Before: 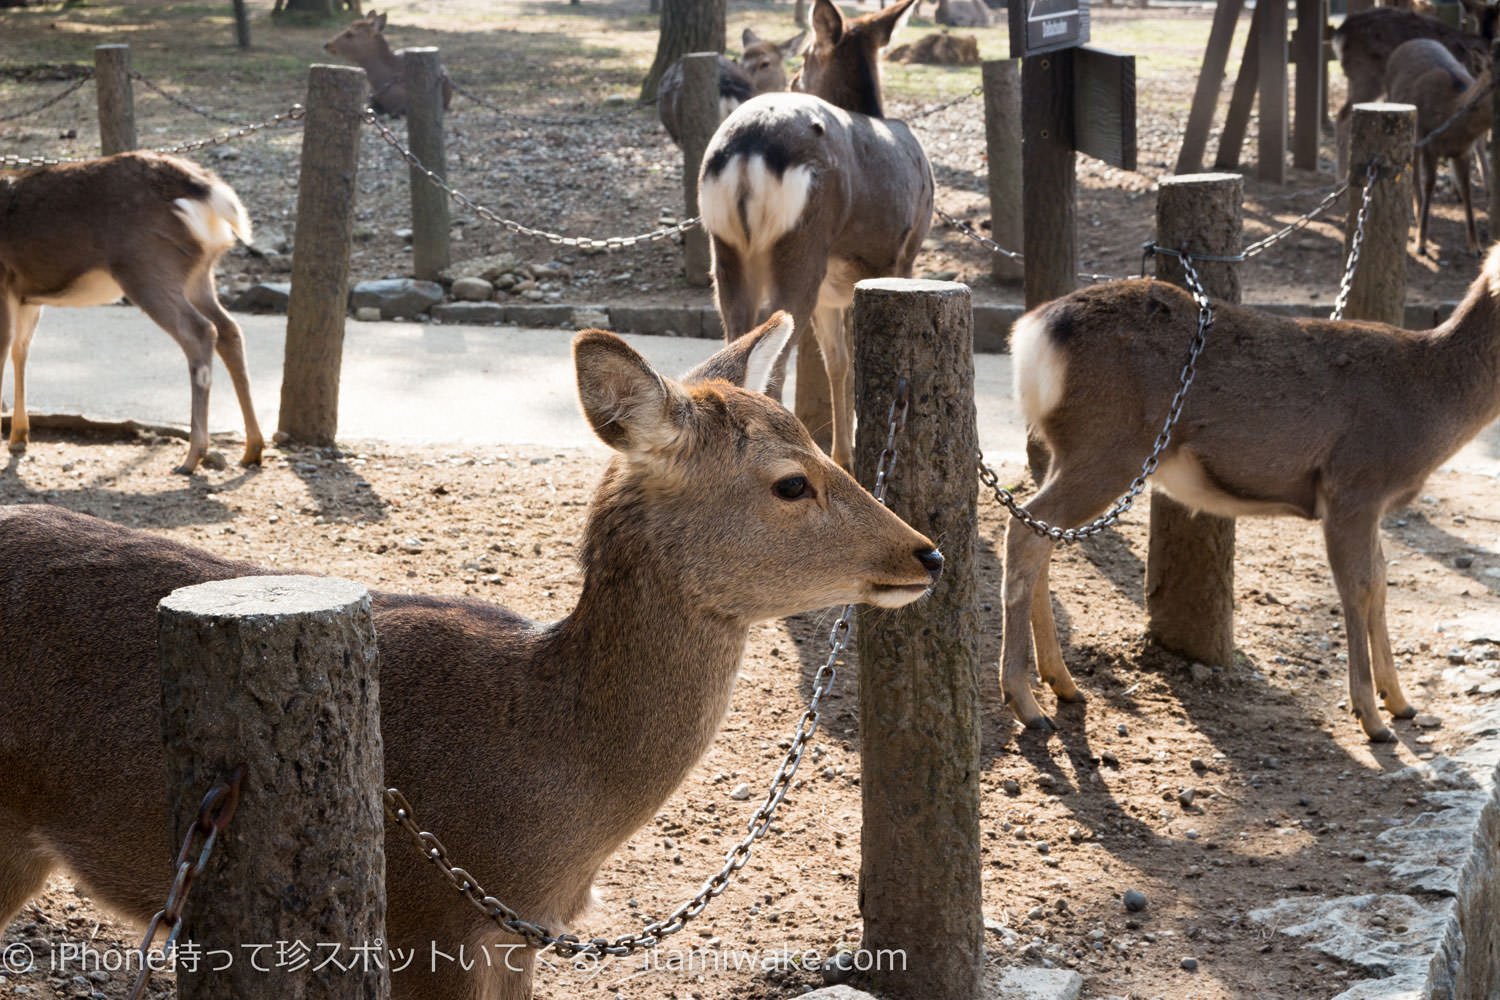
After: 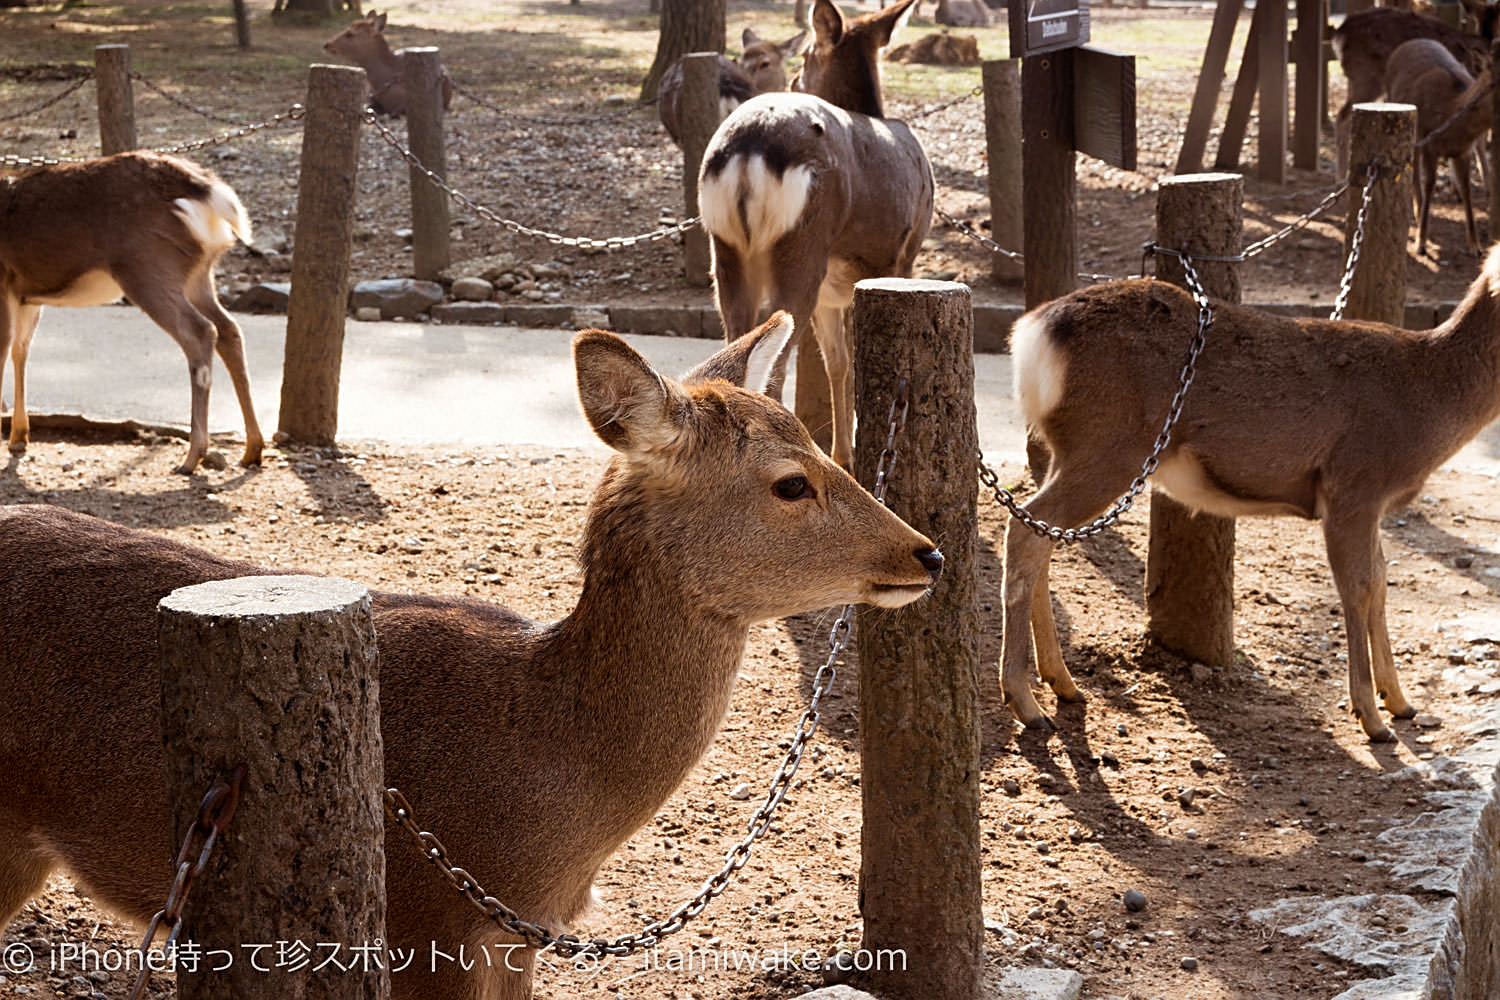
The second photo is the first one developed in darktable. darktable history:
rgb levels: mode RGB, independent channels, levels [[0, 0.5, 1], [0, 0.521, 1], [0, 0.536, 1]]
sharpen: on, module defaults
